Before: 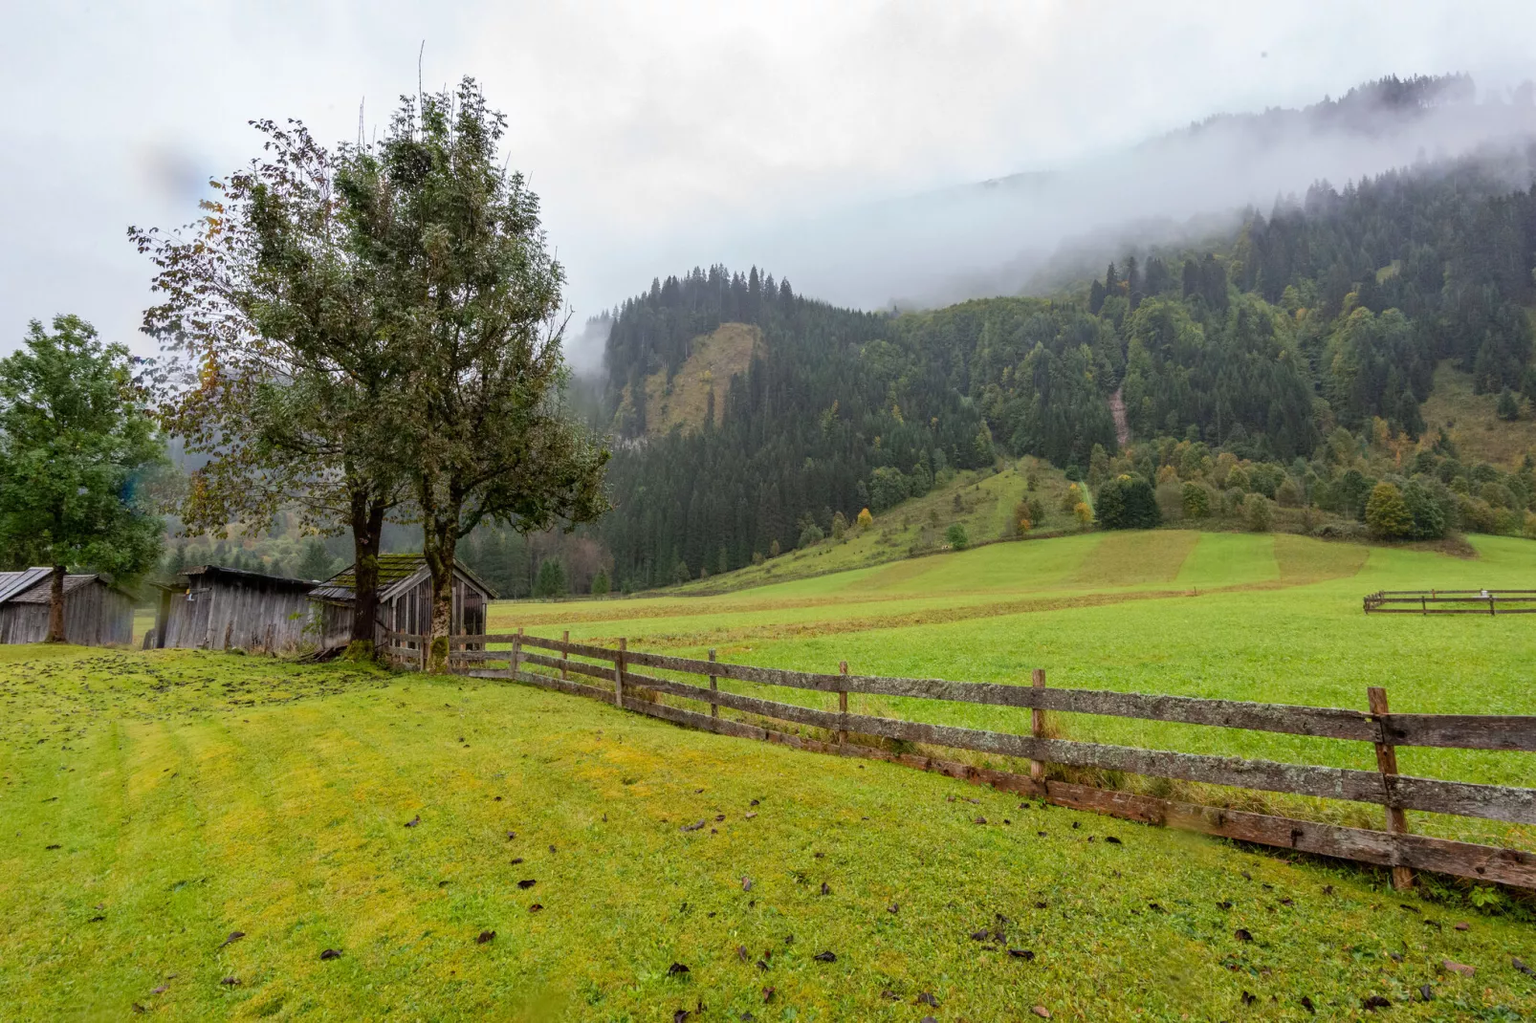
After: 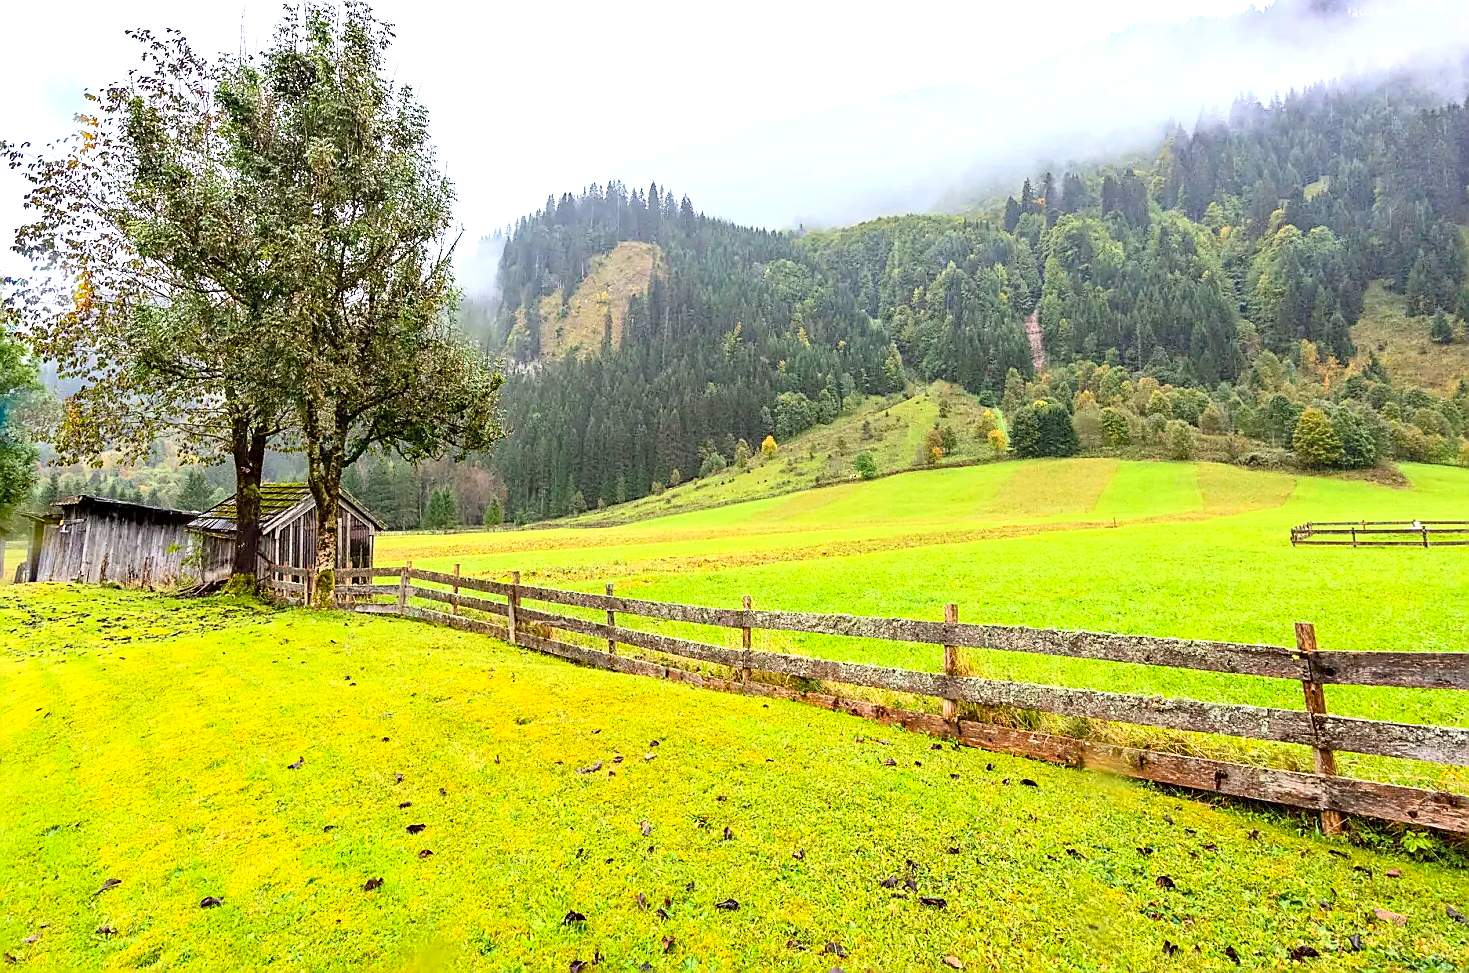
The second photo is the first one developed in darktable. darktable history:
crop and rotate: left 8.502%, top 9.063%
haze removal: compatibility mode true, adaptive false
exposure: exposure 1 EV, compensate exposure bias true, compensate highlight preservation false
contrast brightness saturation: contrast 0.201, brightness 0.161, saturation 0.224
tone equalizer: on, module defaults
sharpen: radius 1.406, amount 1.234, threshold 0.742
